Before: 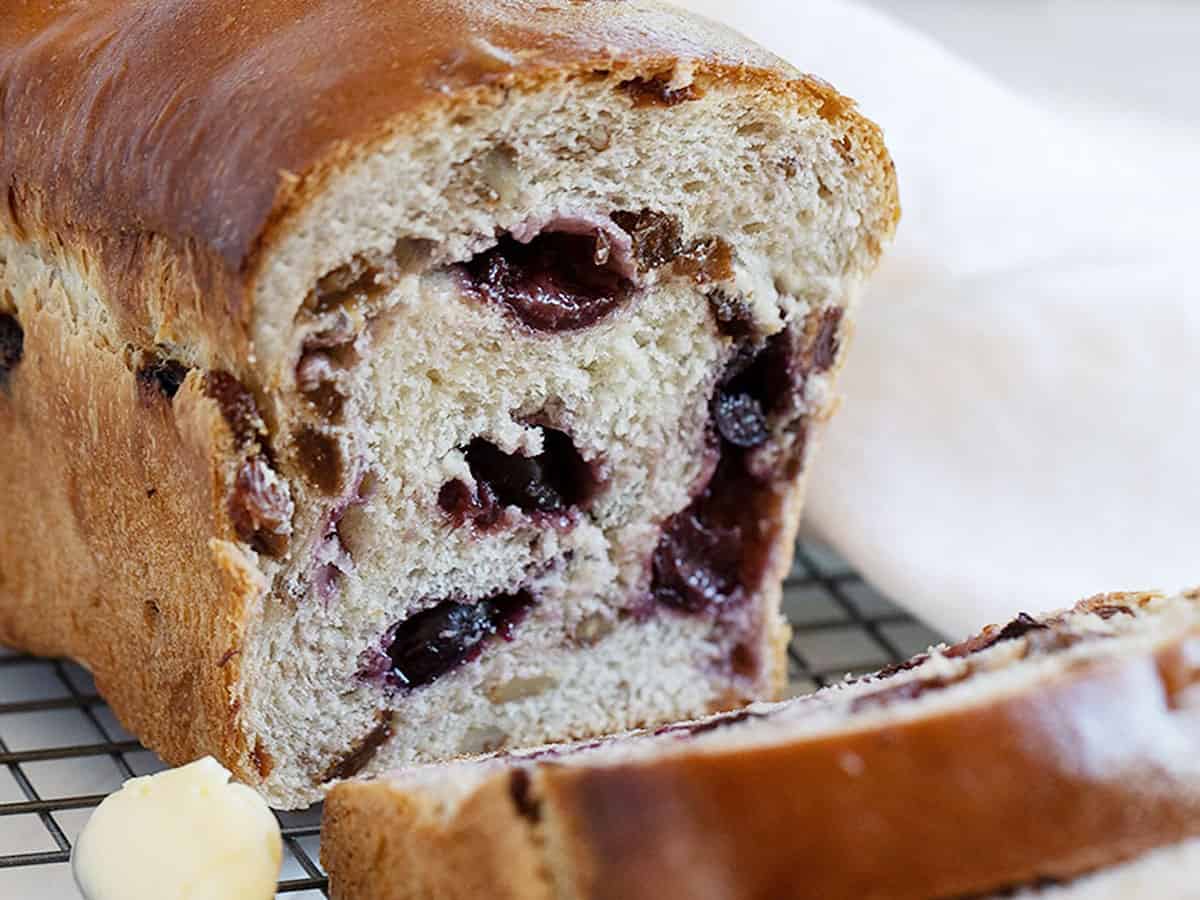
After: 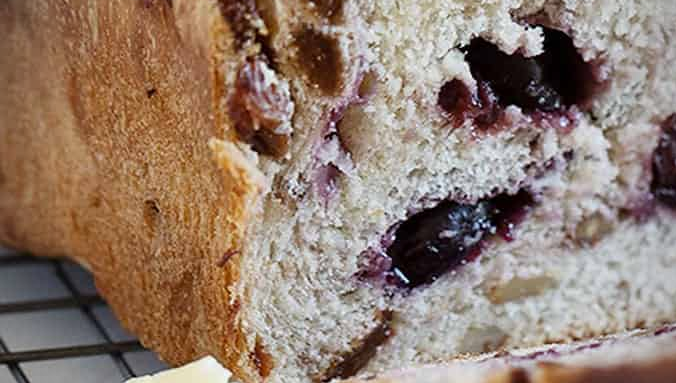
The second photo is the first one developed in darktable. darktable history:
crop: top 44.483%, right 43.593%, bottom 12.892%
vignetting: on, module defaults
